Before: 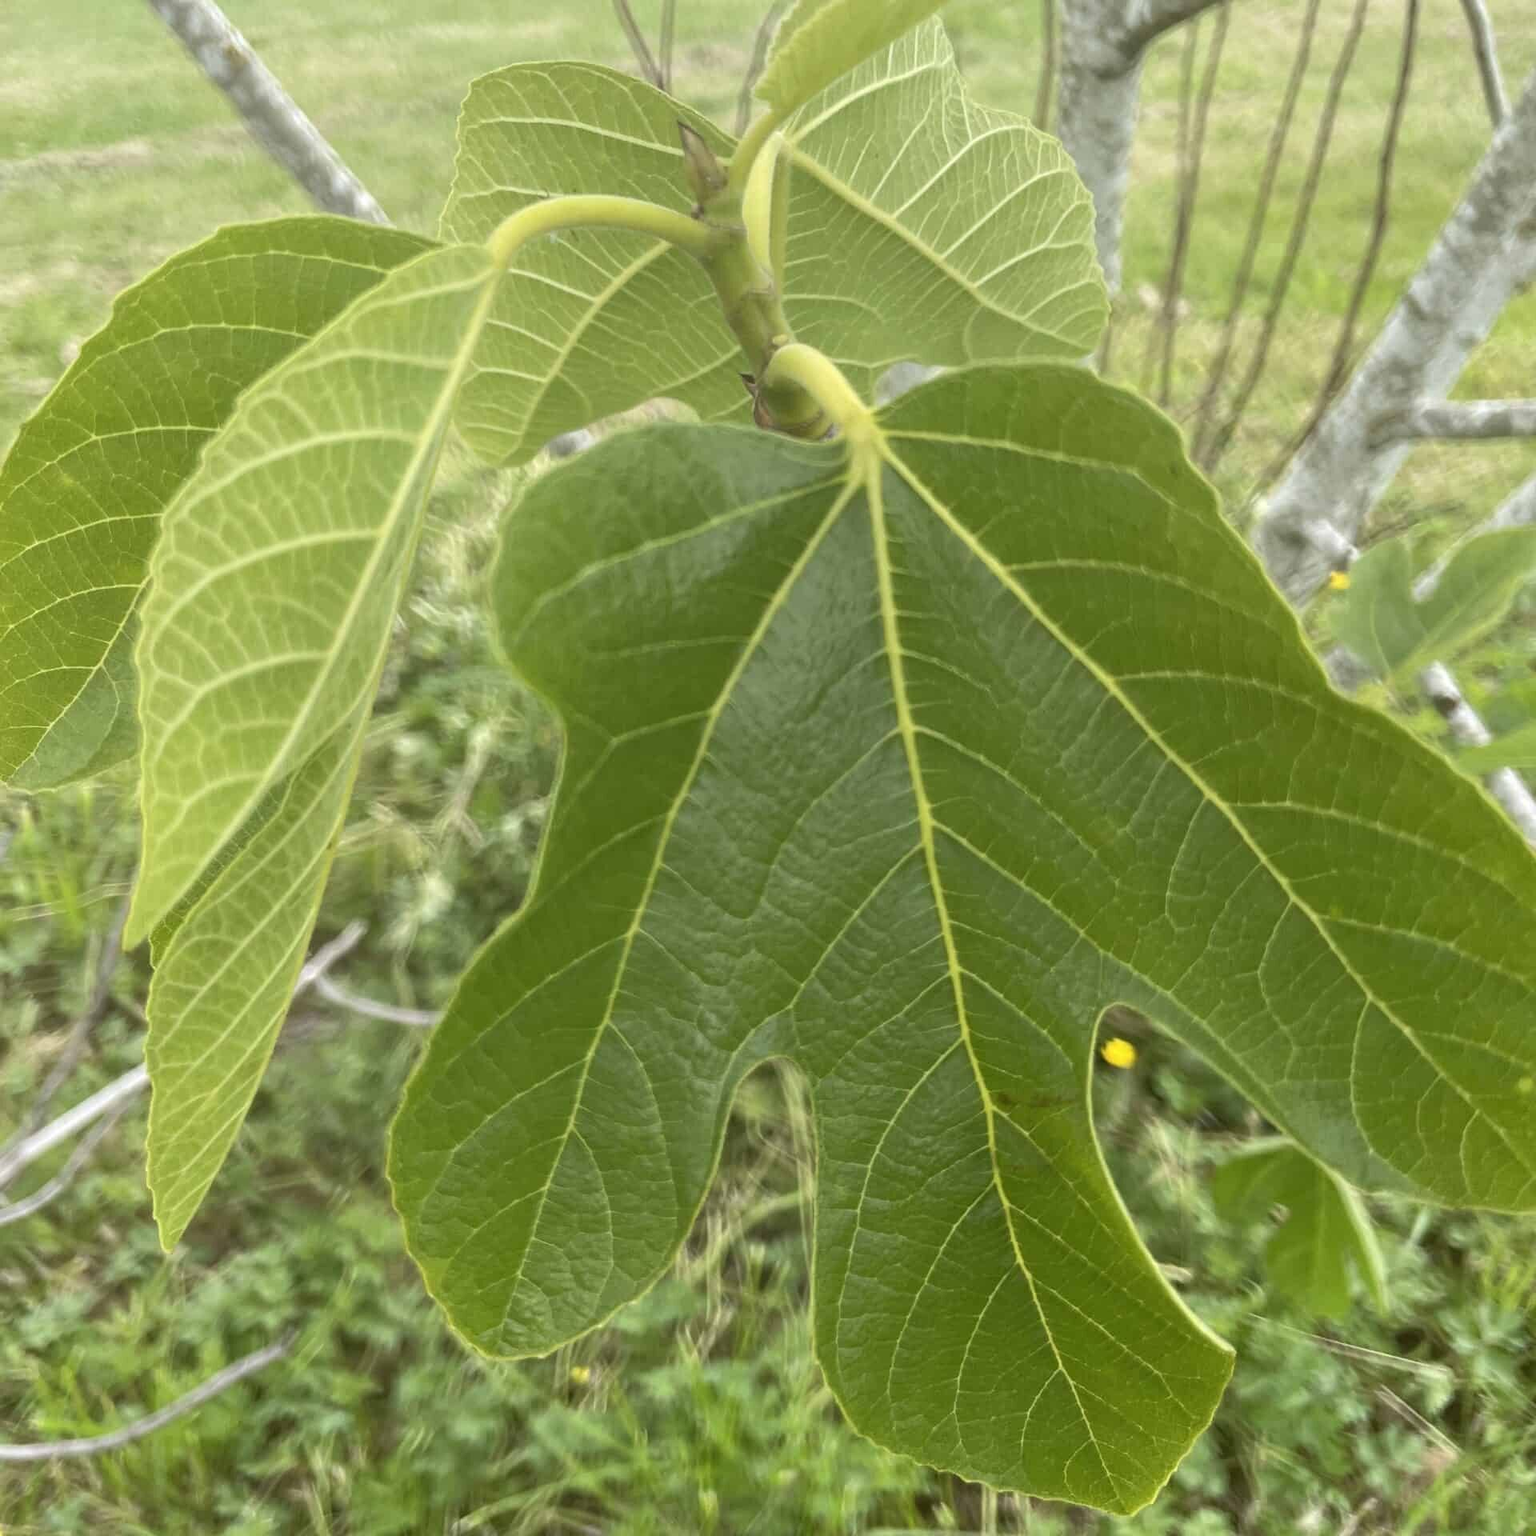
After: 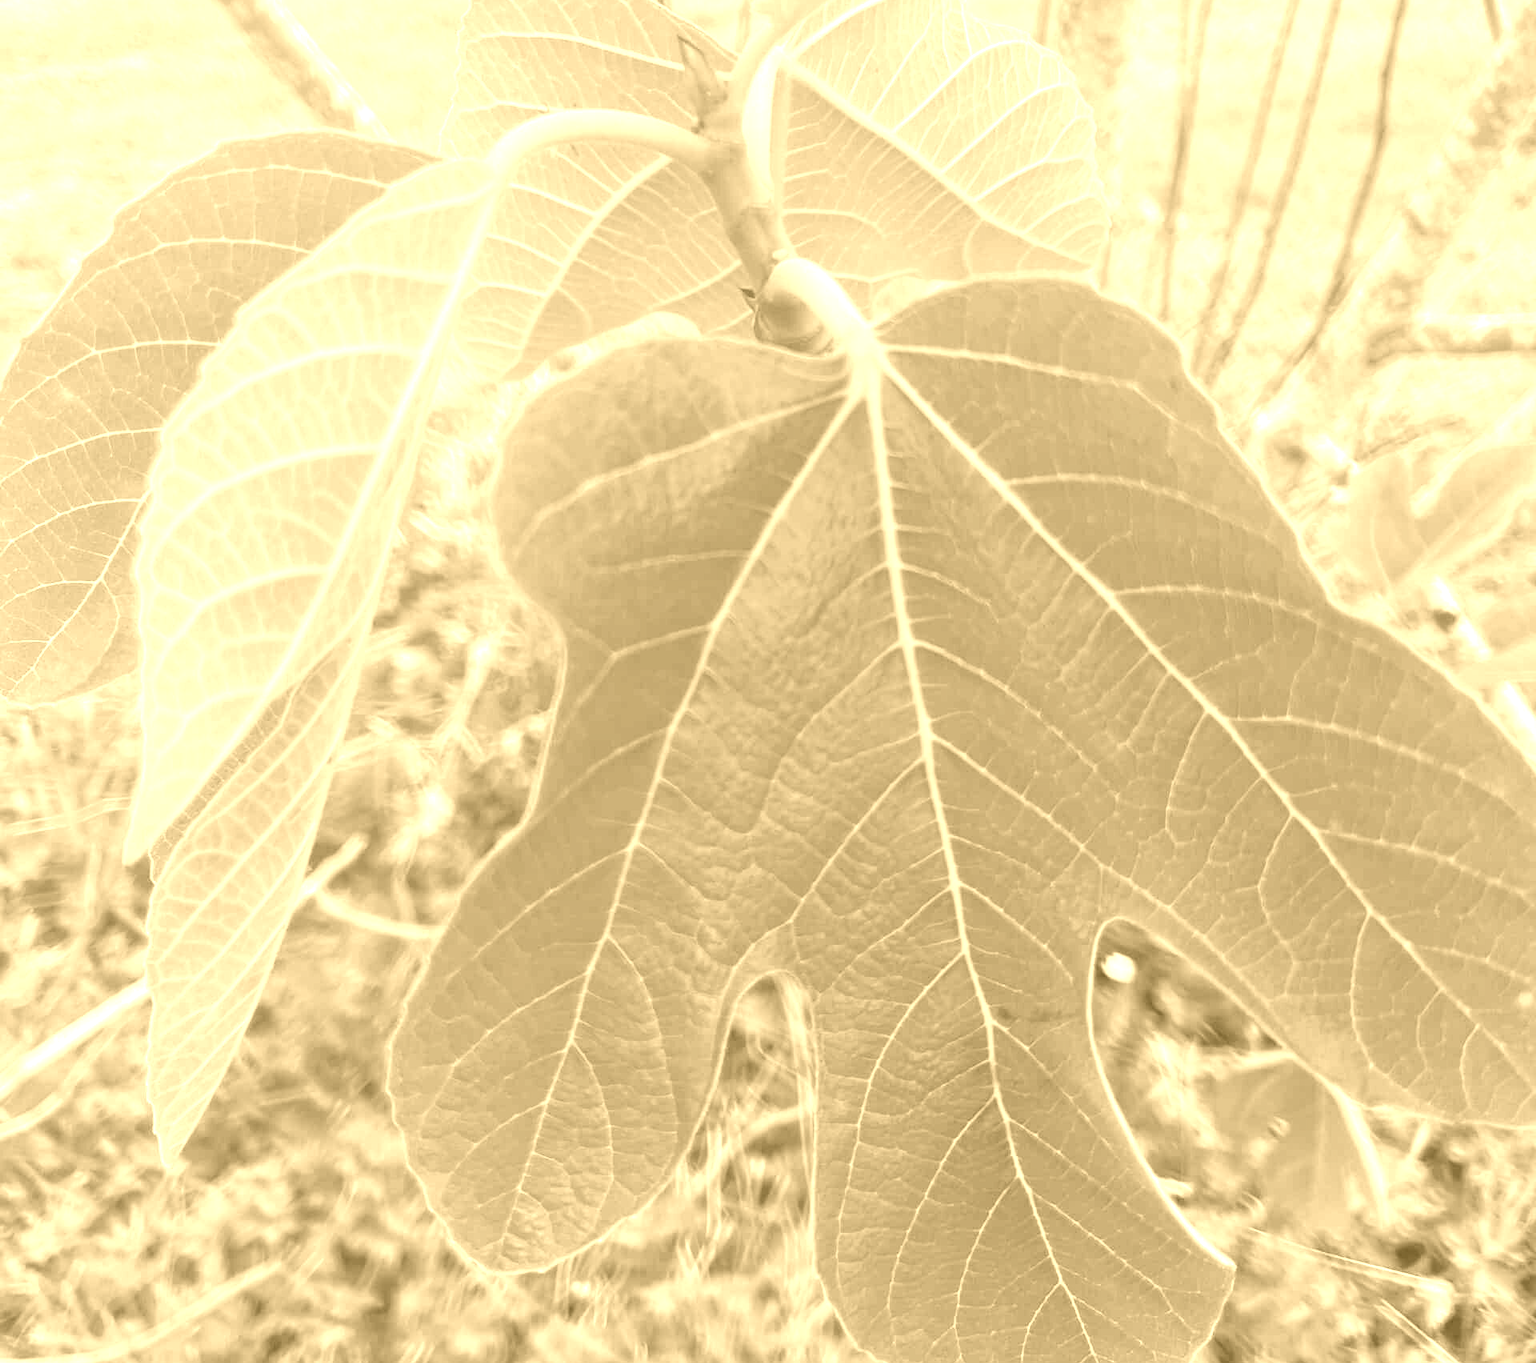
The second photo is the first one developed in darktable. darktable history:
tone curve: curves: ch0 [(0, 0) (0.003, 0.002) (0.011, 0.006) (0.025, 0.013) (0.044, 0.019) (0.069, 0.032) (0.1, 0.056) (0.136, 0.095) (0.177, 0.144) (0.224, 0.193) (0.277, 0.26) (0.335, 0.331) (0.399, 0.405) (0.468, 0.479) (0.543, 0.552) (0.623, 0.624) (0.709, 0.699) (0.801, 0.772) (0.898, 0.856) (1, 1)], preserve colors none
crop and rotate: top 5.609%, bottom 5.609%
colorize: hue 36°, source mix 100%
